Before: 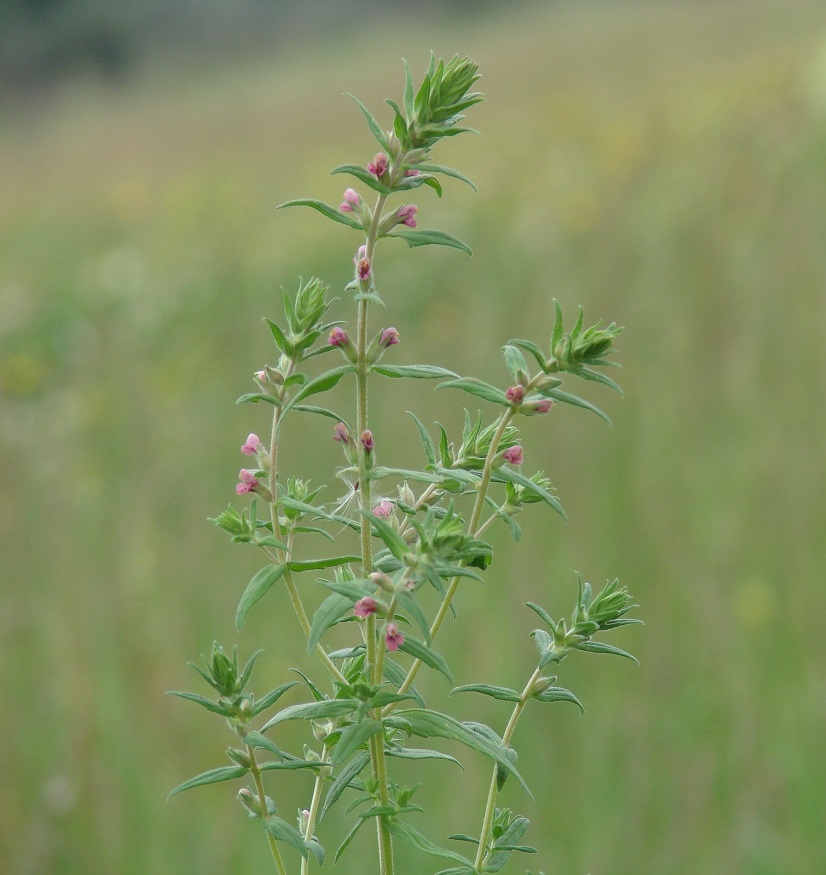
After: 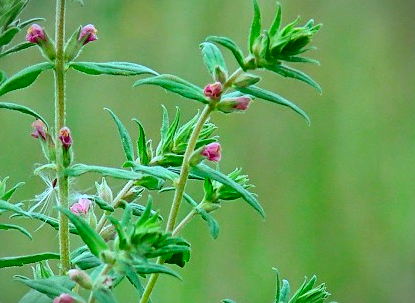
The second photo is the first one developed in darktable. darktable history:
contrast brightness saturation: contrast 0.26, brightness 0.02, saturation 0.87
crop: left 36.607%, top 34.735%, right 13.146%, bottom 30.611%
sharpen: on, module defaults
color balance rgb: global vibrance 1%, saturation formula JzAzBz (2021)
levels: levels [0.016, 0.5, 0.996]
color correction: highlights a* -9.35, highlights b* -23.15
vignetting: fall-off start 100%, fall-off radius 64.94%, automatic ratio true, unbound false
